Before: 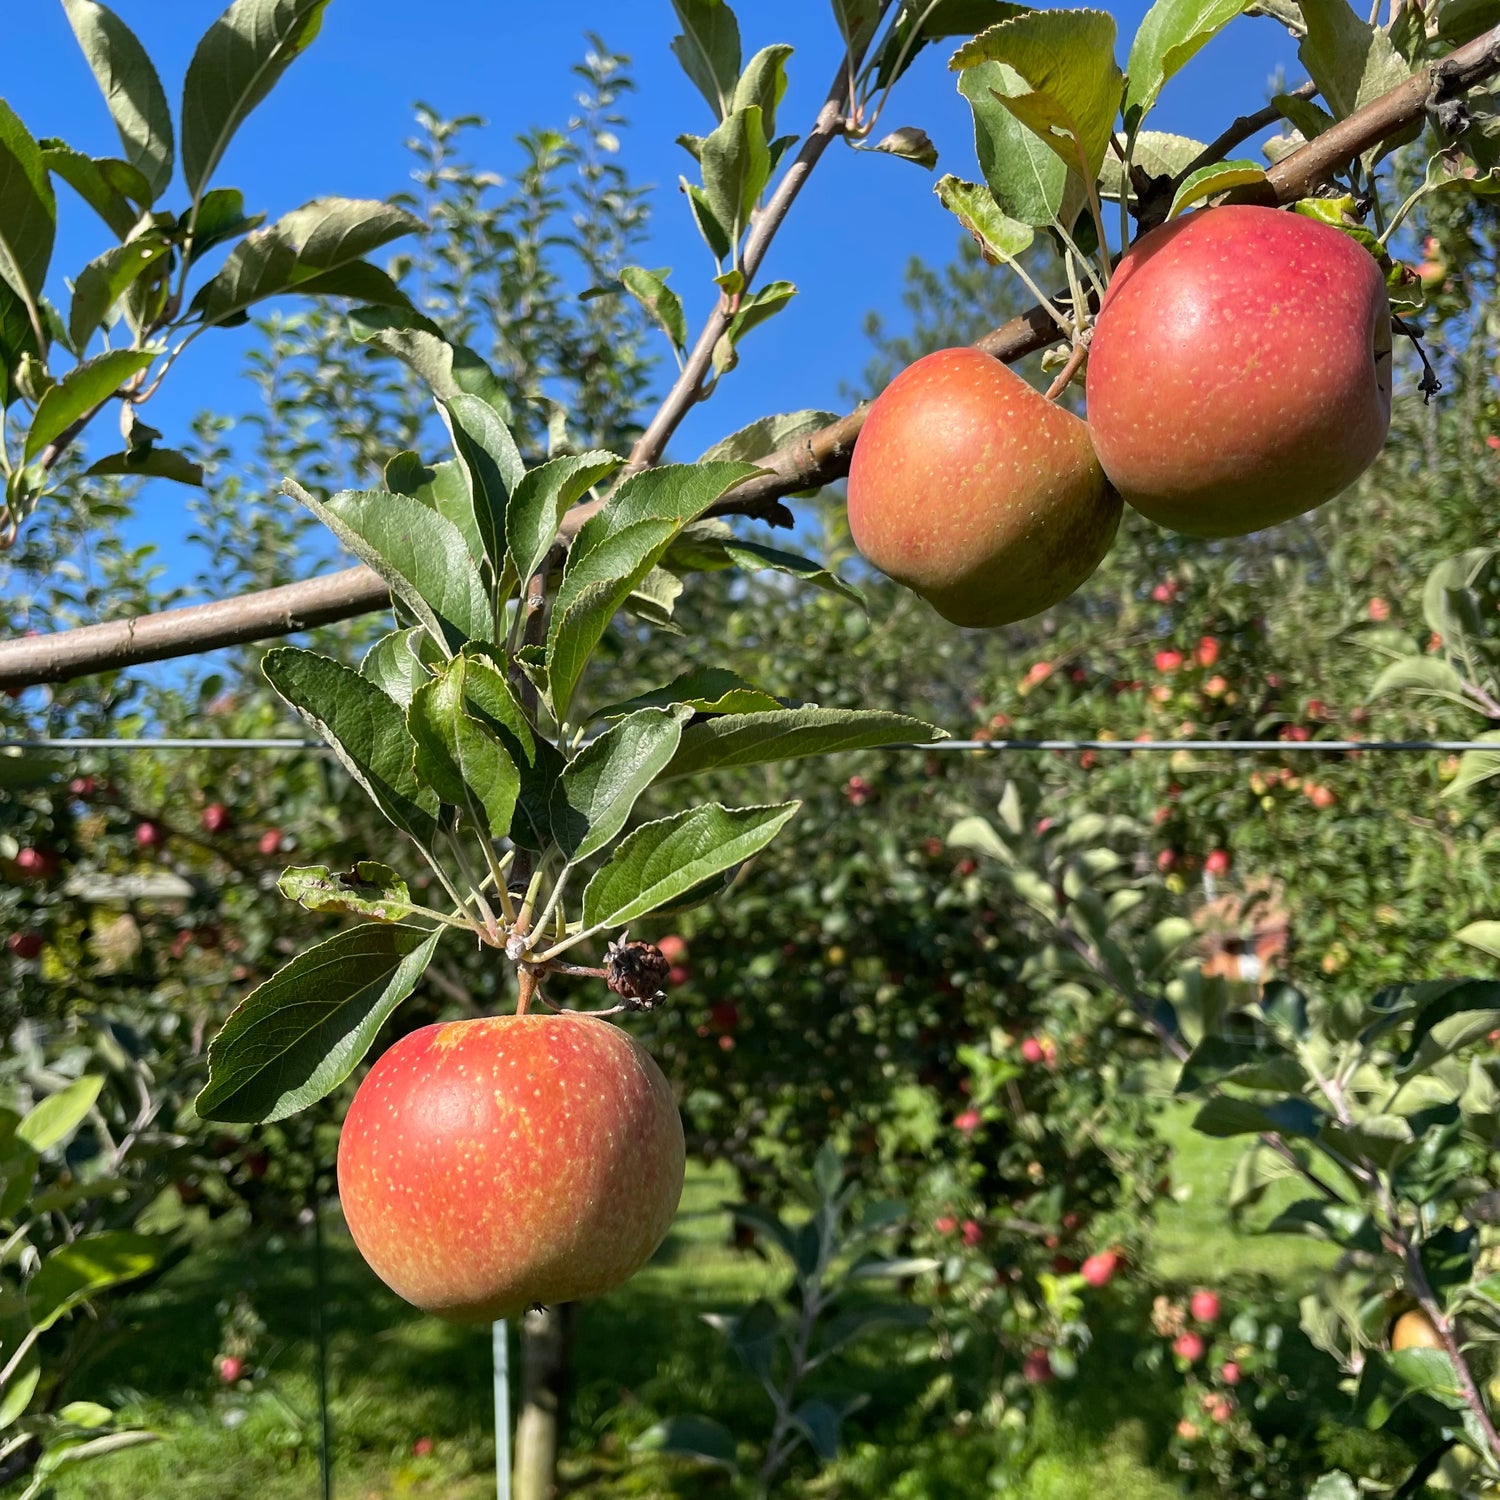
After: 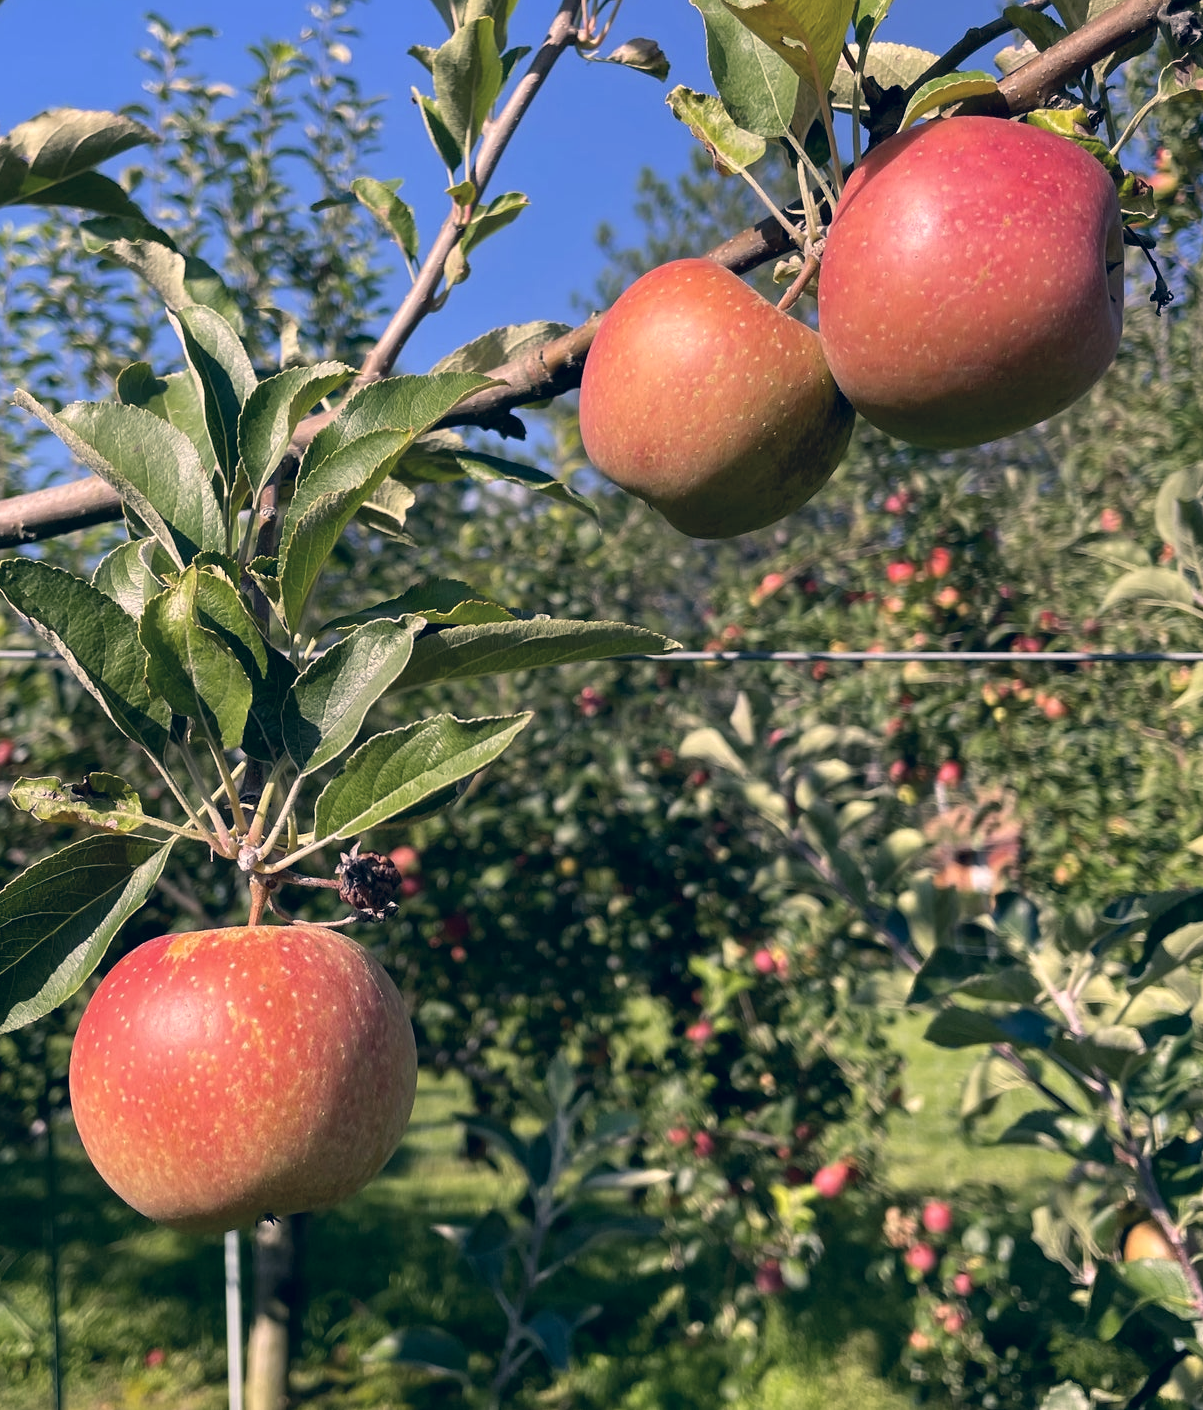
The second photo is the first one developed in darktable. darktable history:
crop and rotate: left 17.908%, top 5.967%, right 1.856%
color correction: highlights a* 13.66, highlights b* 5.76, shadows a* -5.19, shadows b* -16.02, saturation 0.856
